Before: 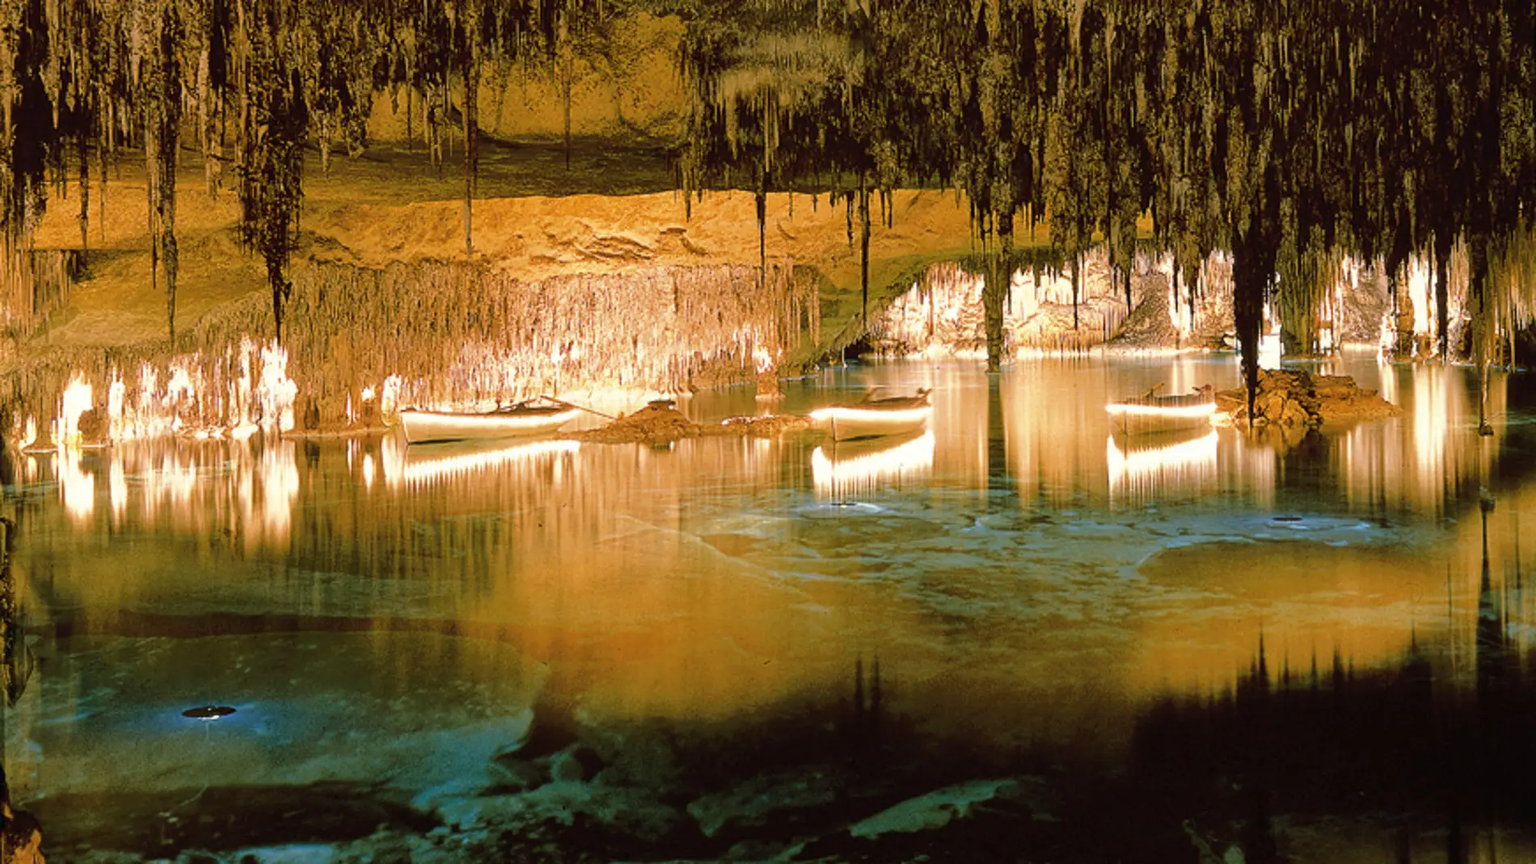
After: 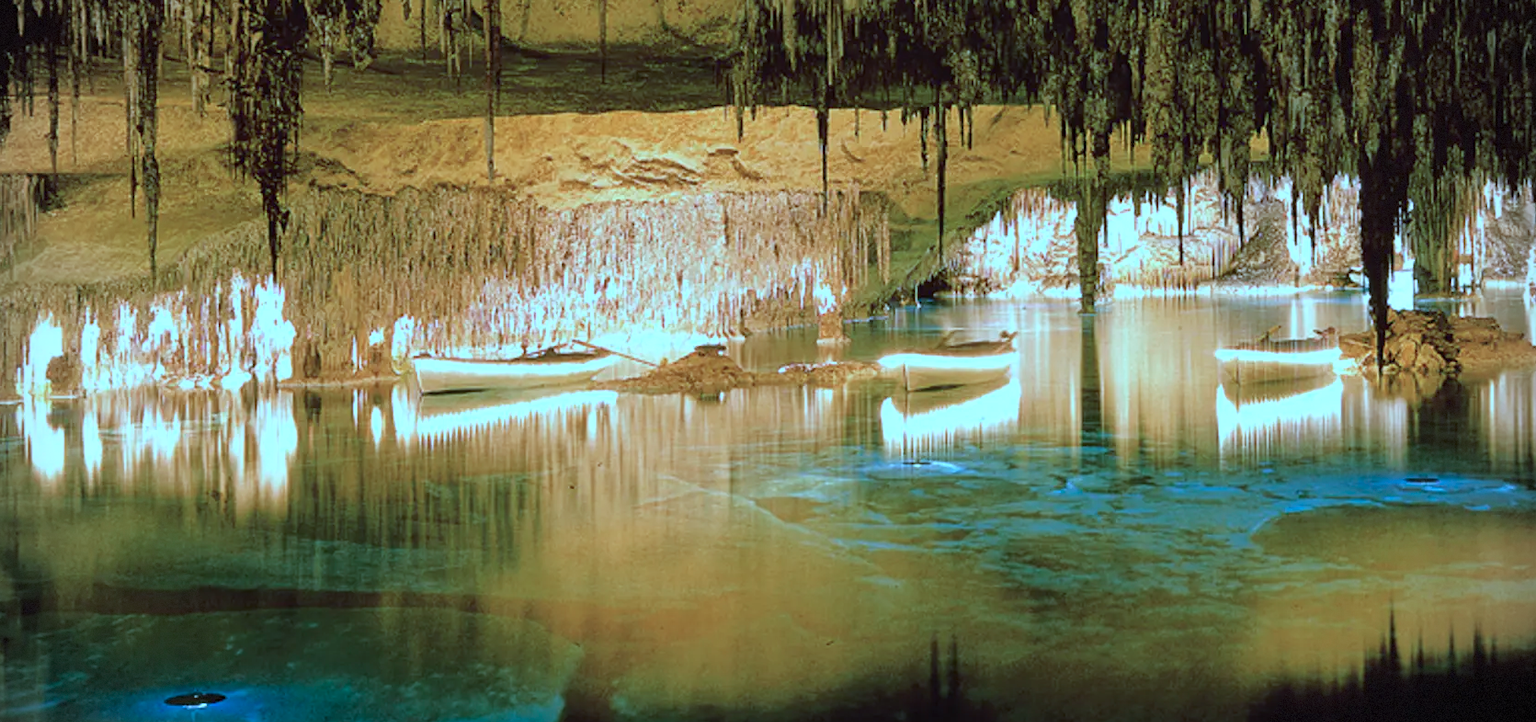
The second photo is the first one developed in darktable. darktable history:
color calibration: illuminant custom, x 0.432, y 0.395, temperature 3098 K
crop and rotate: left 2.425%, top 11.305%, right 9.6%, bottom 15.08%
vignetting: dithering 8-bit output, unbound false
